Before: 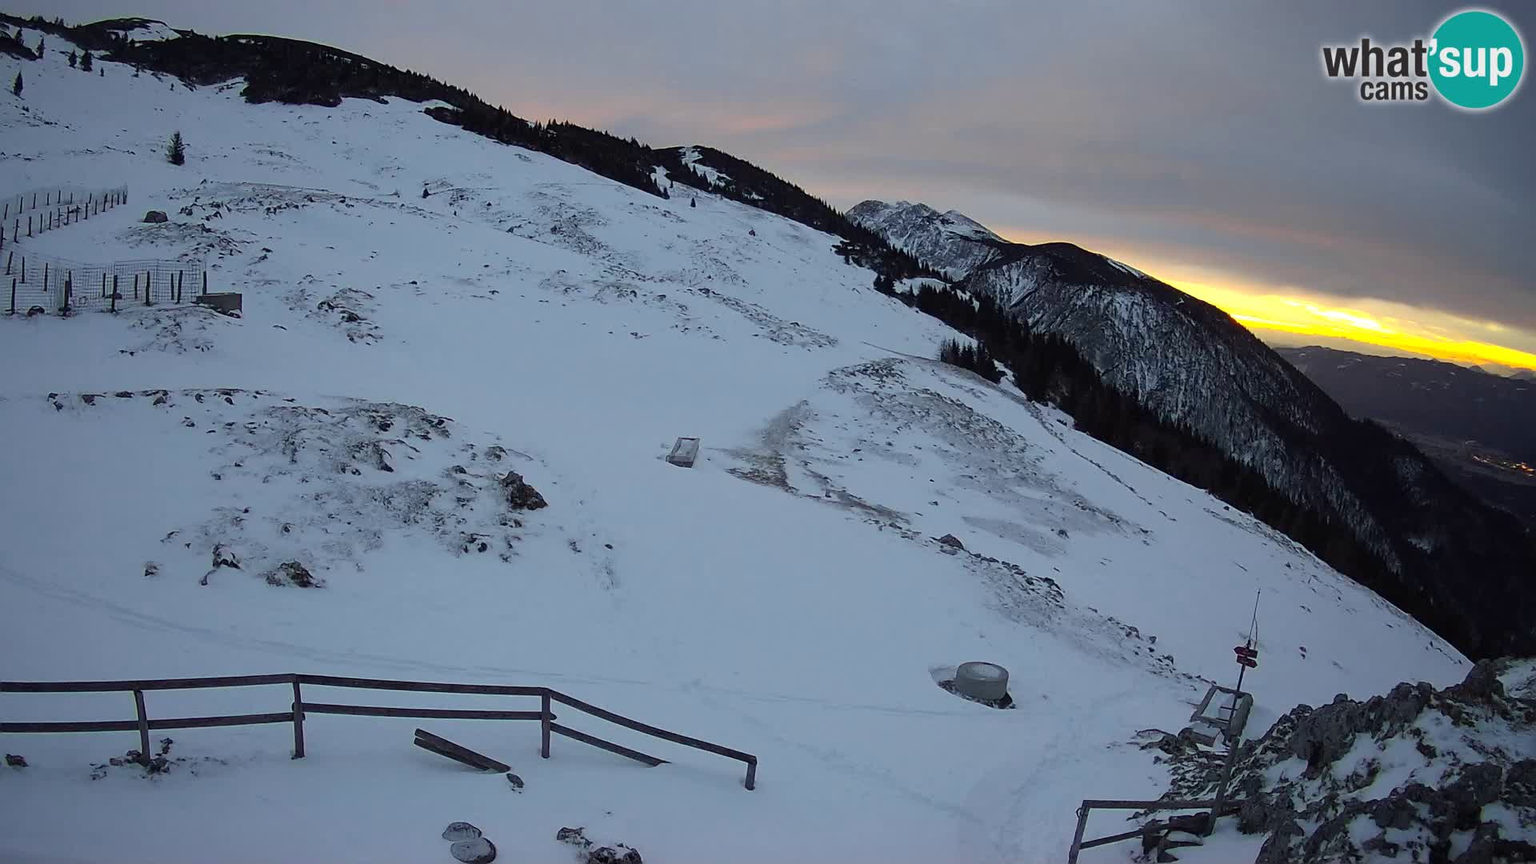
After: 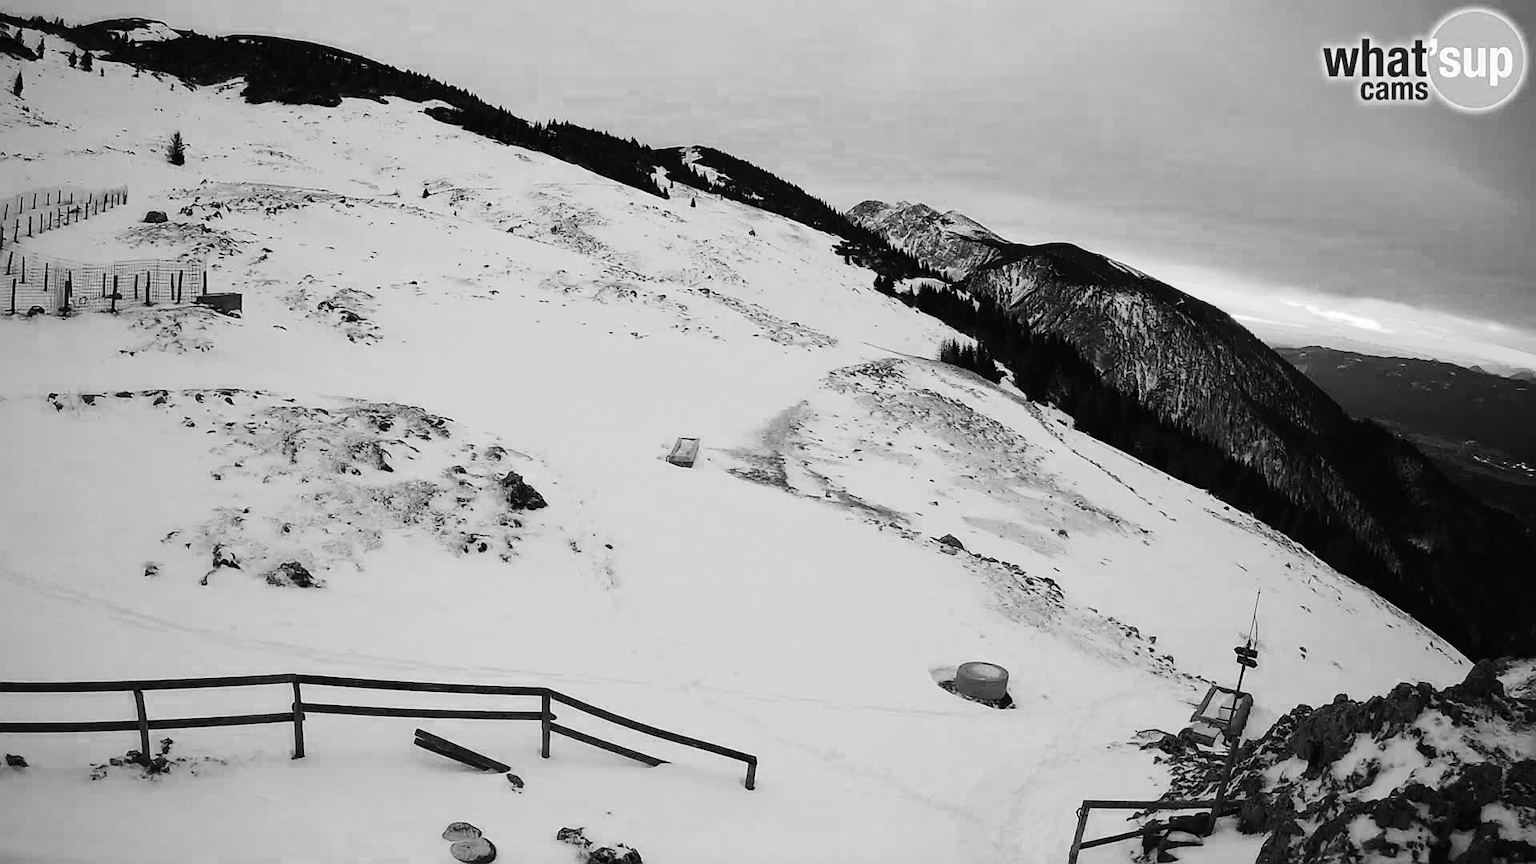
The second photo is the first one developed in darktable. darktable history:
color zones: curves: ch0 [(0, 0.613) (0.01, 0.613) (0.245, 0.448) (0.498, 0.529) (0.642, 0.665) (0.879, 0.777) (0.99, 0.613)]; ch1 [(0, 0) (0.143, 0) (0.286, 0) (0.429, 0) (0.571, 0) (0.714, 0) (0.857, 0)]
base curve: curves: ch0 [(0, 0) (0.032, 0.025) (0.121, 0.166) (0.206, 0.329) (0.605, 0.79) (1, 1)], preserve colors none
local contrast: mode bilateral grid, contrast 14, coarseness 36, detail 104%, midtone range 0.2
